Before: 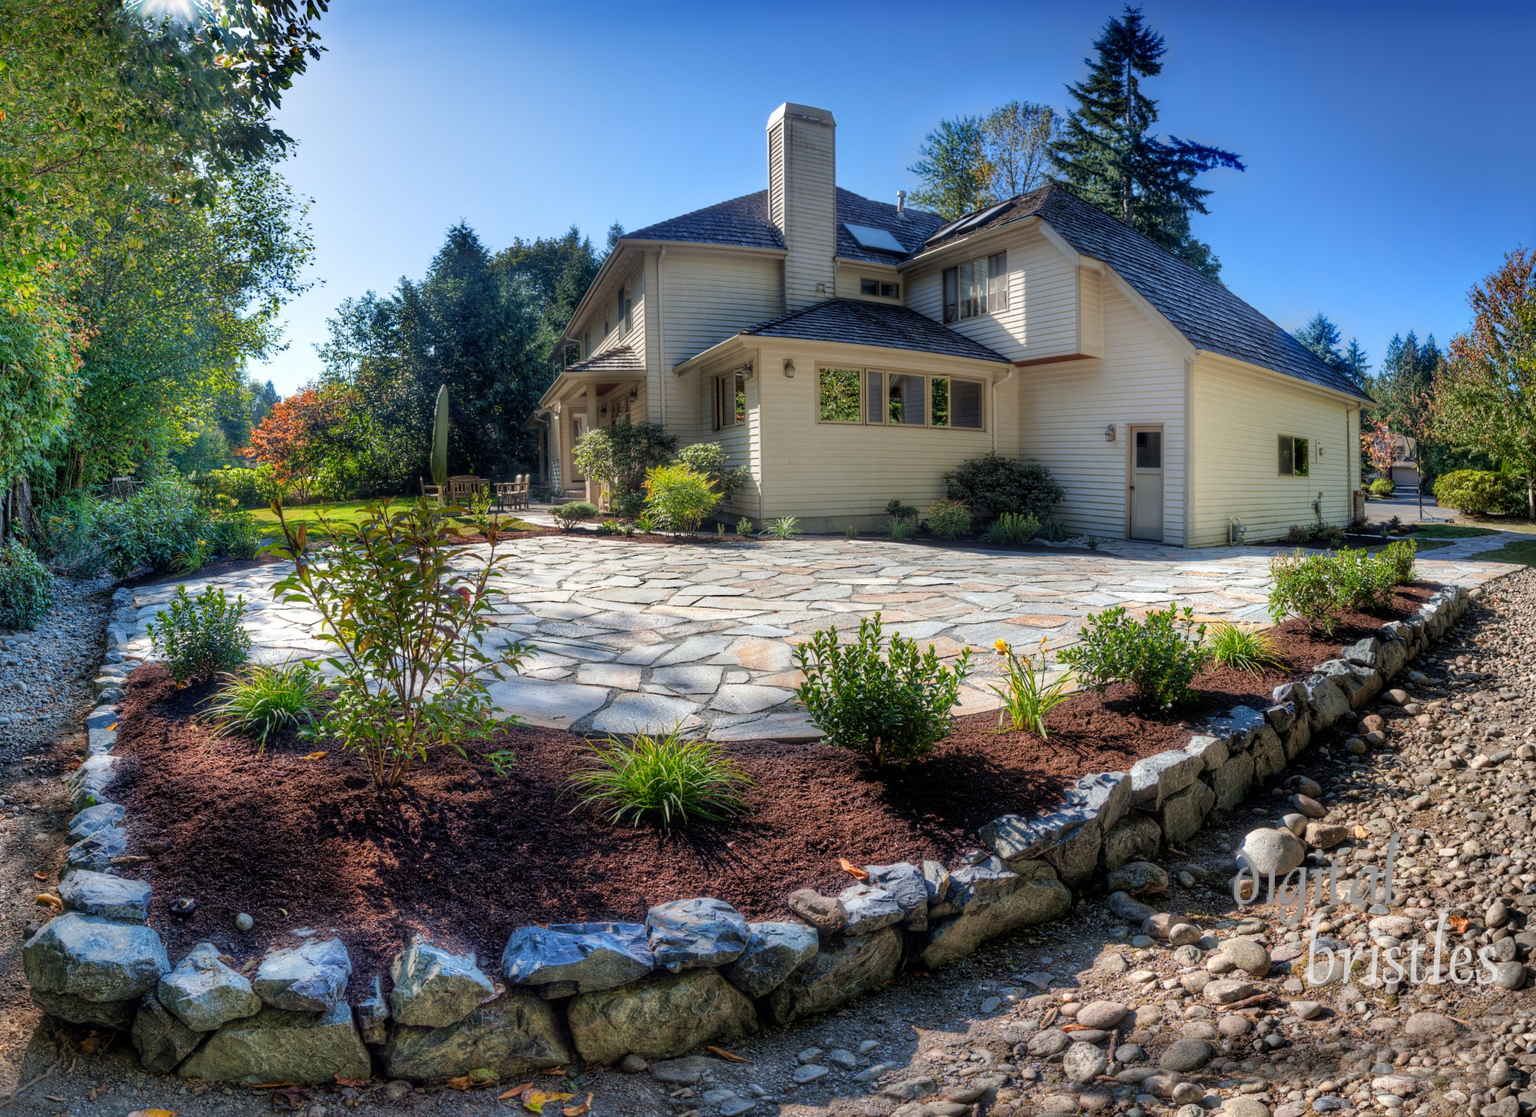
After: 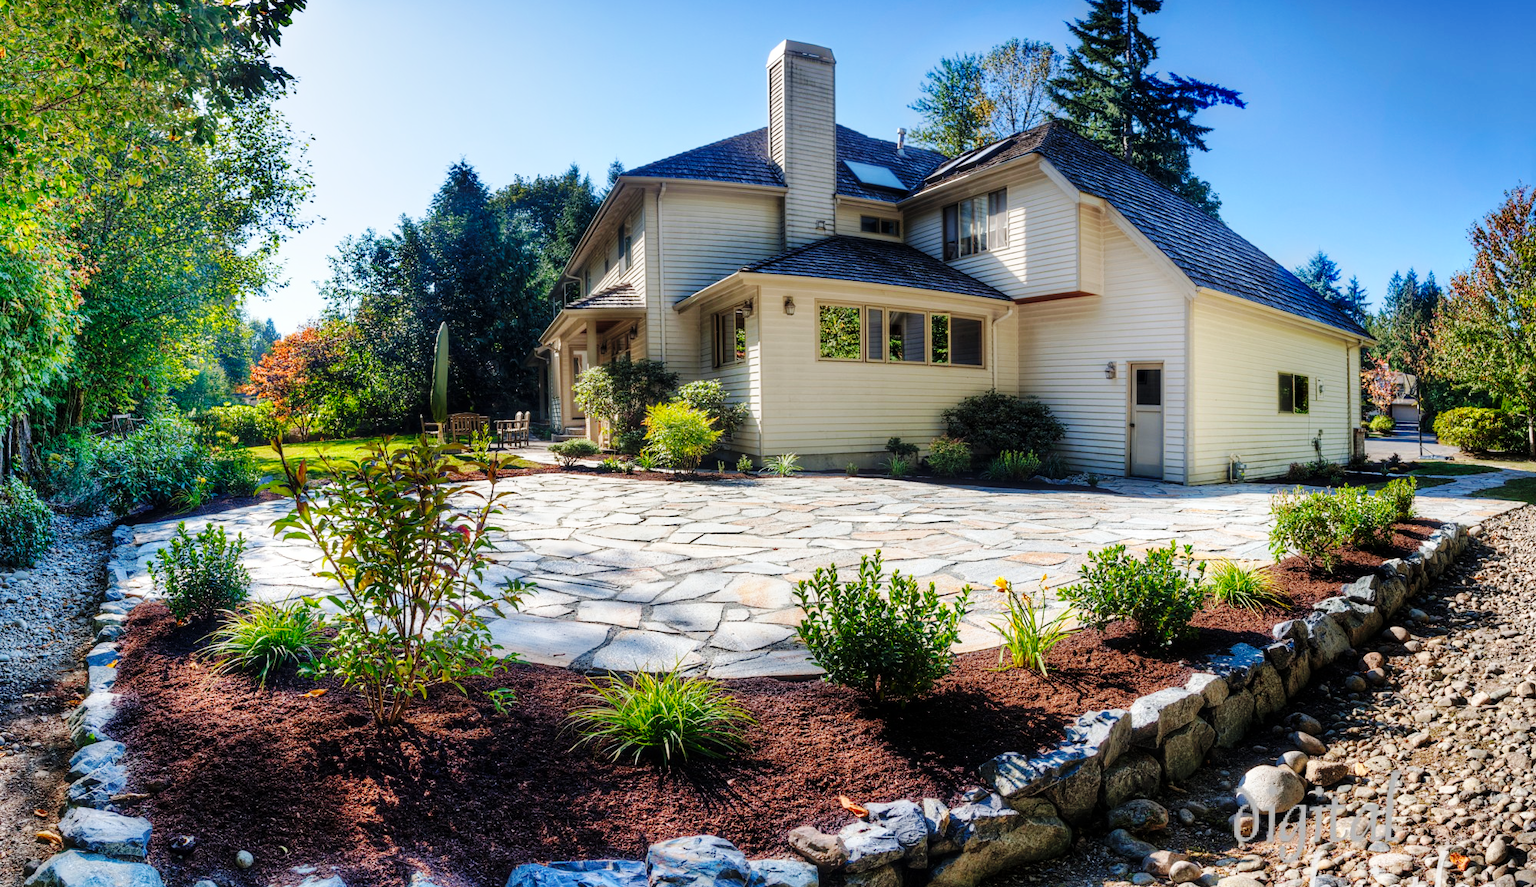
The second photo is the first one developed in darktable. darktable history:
crop and rotate: top 5.667%, bottom 14.937%
tone equalizer: on, module defaults
base curve: curves: ch0 [(0, 0) (0.036, 0.025) (0.121, 0.166) (0.206, 0.329) (0.605, 0.79) (1, 1)], preserve colors none
